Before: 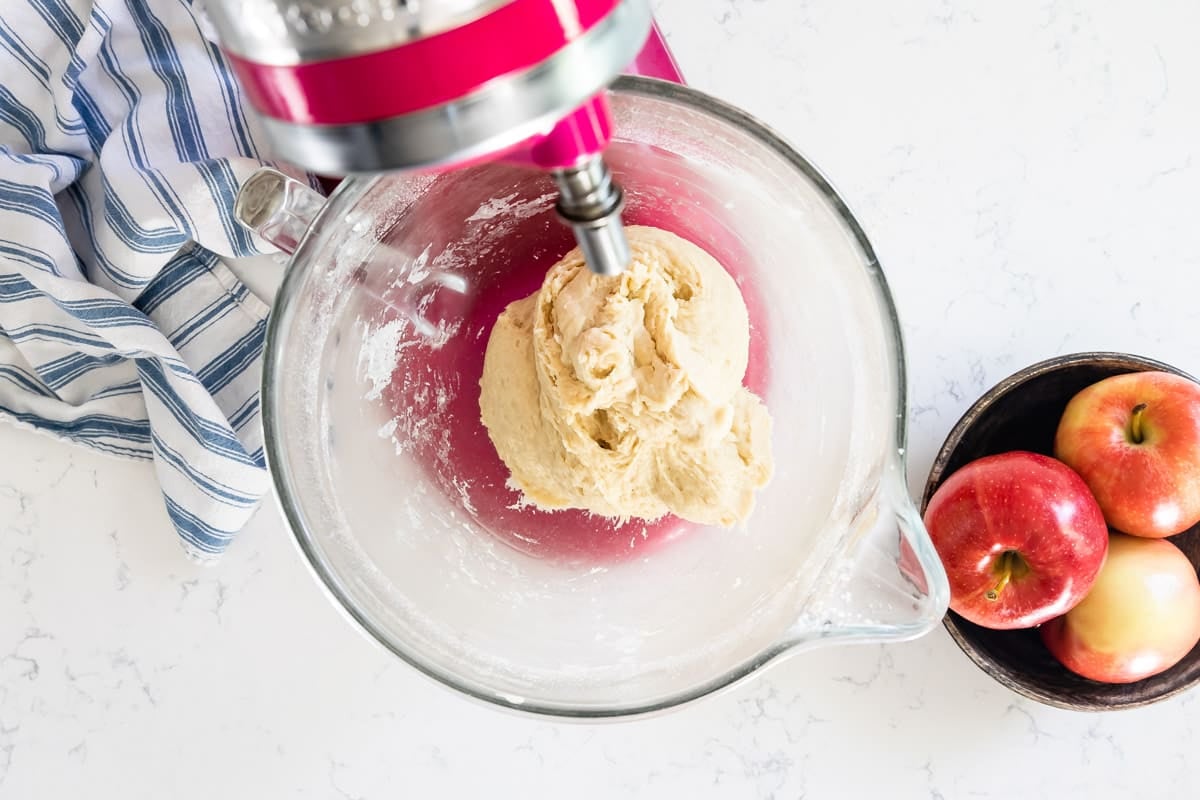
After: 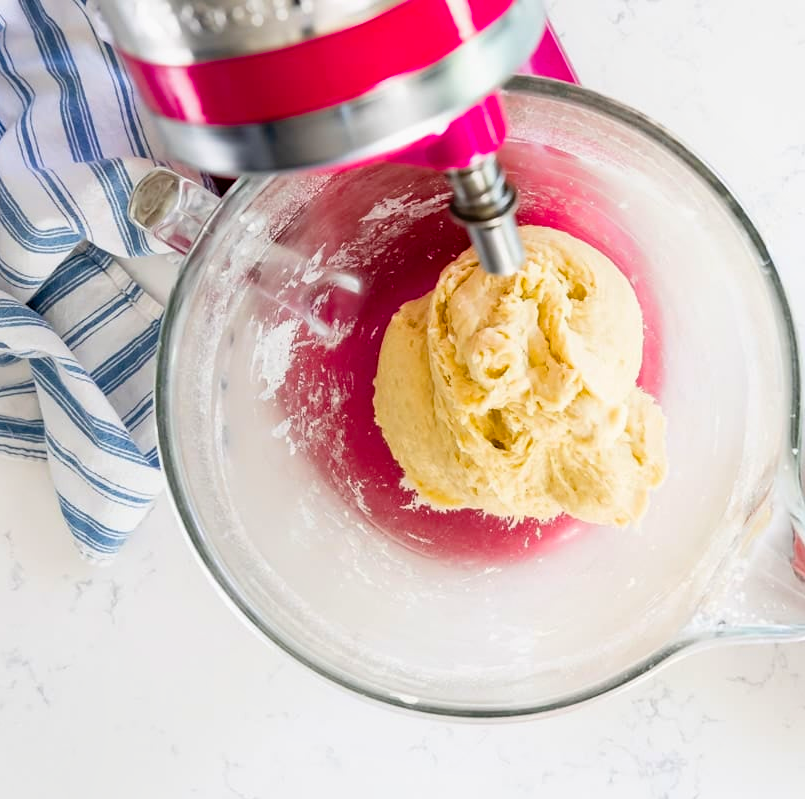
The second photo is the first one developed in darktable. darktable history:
haze removal: compatibility mode true, adaptive false
crop and rotate: left 8.895%, right 23.952%
contrast equalizer: y [[0.6 ×6], [0.55 ×6], [0 ×6], [0 ×6], [0 ×6]], mix -0.297
color balance rgb: perceptual saturation grading › global saturation 31.11%
